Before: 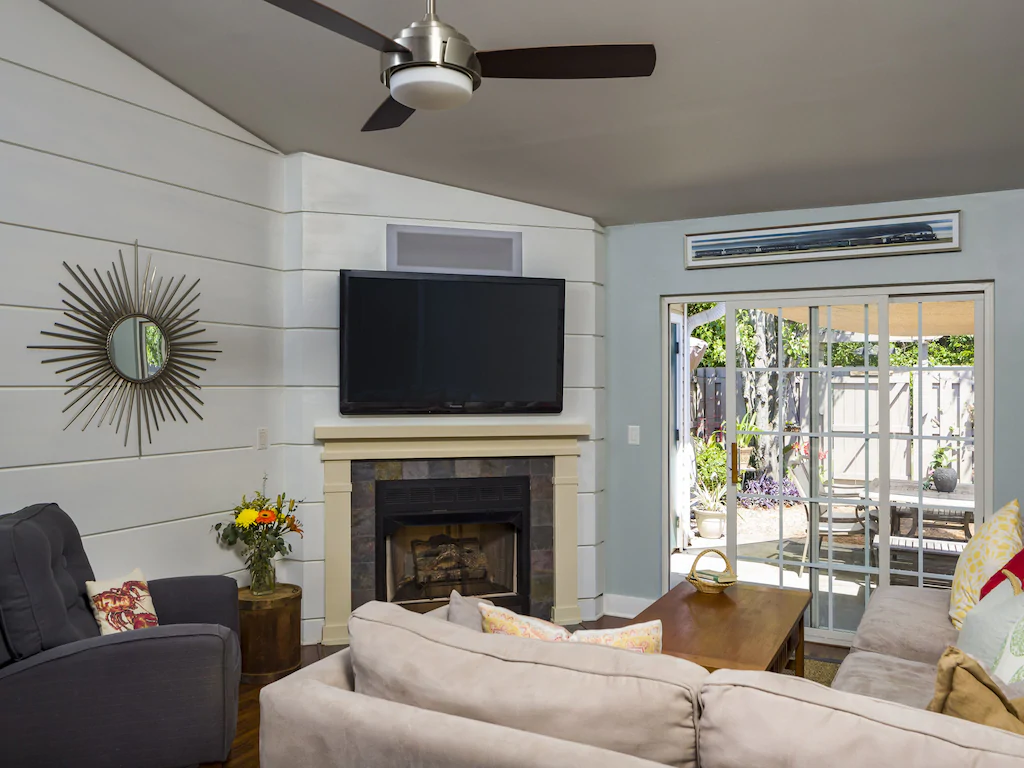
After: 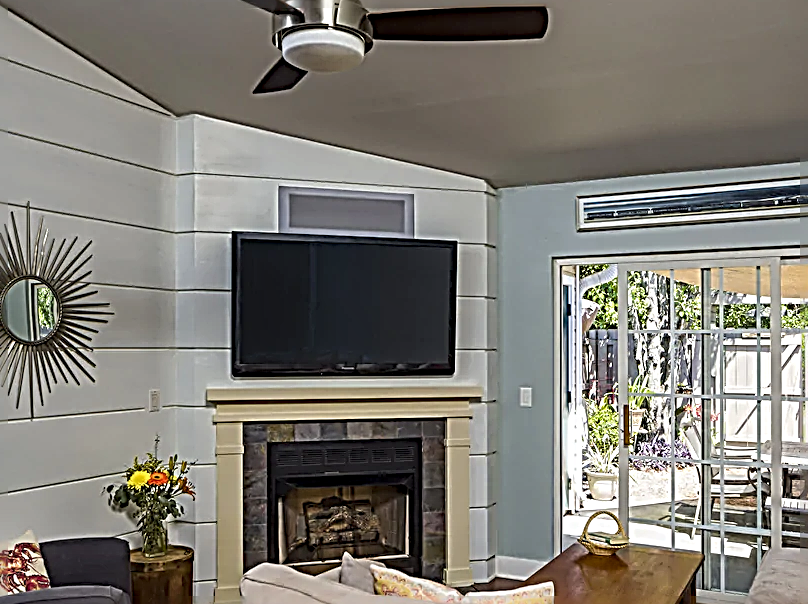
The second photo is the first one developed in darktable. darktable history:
crop and rotate: left 10.642%, top 5.071%, right 10.419%, bottom 16.239%
local contrast: on, module defaults
shadows and highlights: shadows 31.33, highlights 0.926, soften with gaussian
sharpen: radius 3.171, amount 1.733
haze removal: compatibility mode true, adaptive false
